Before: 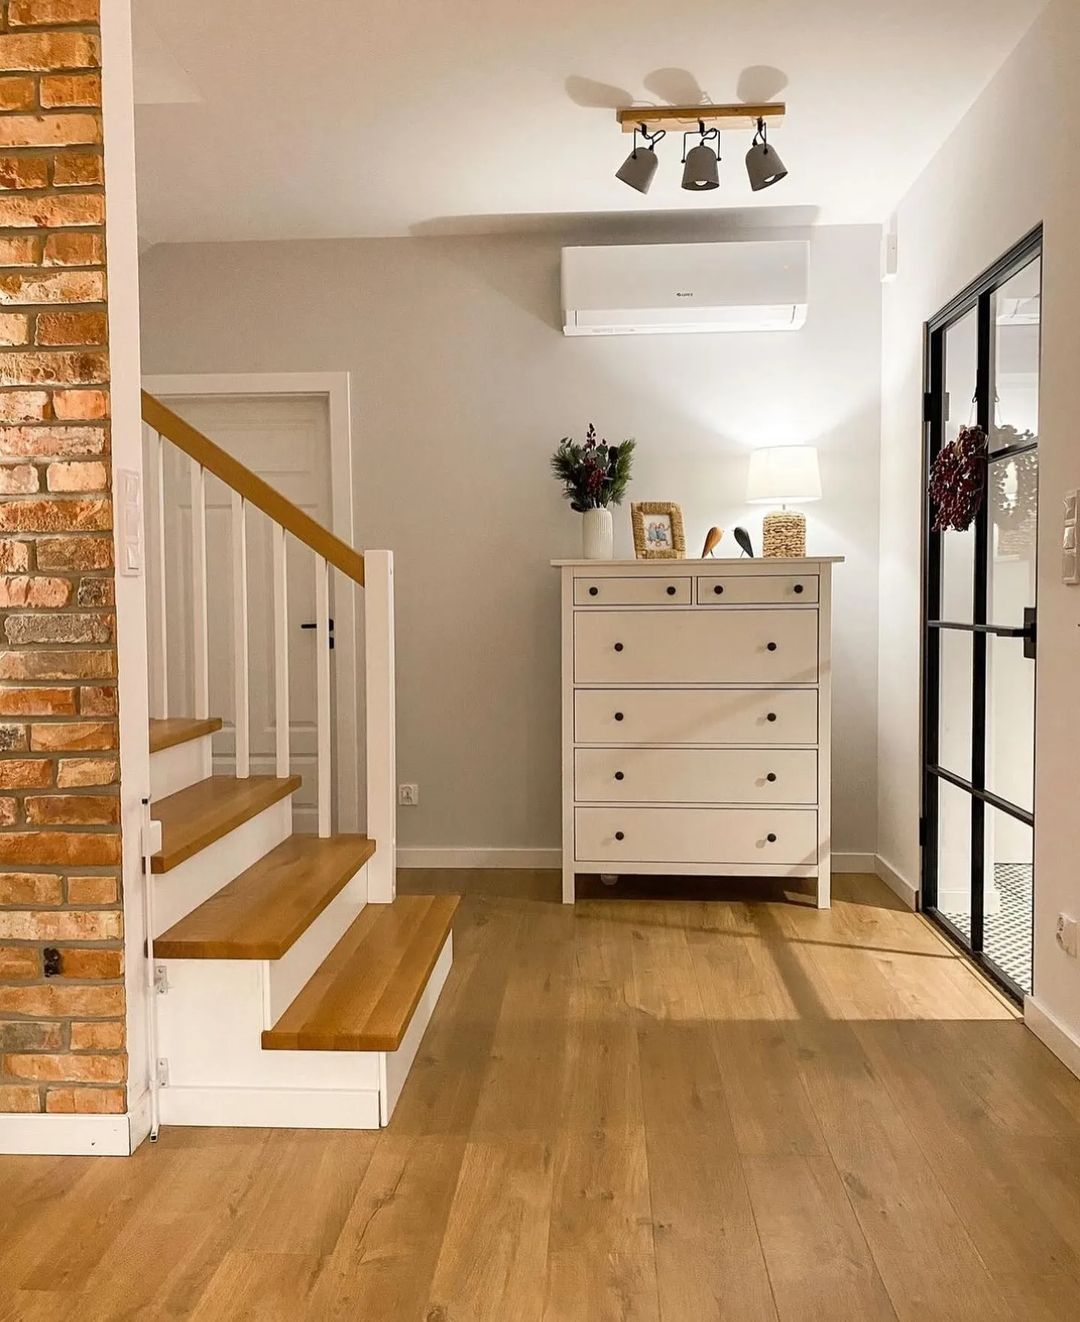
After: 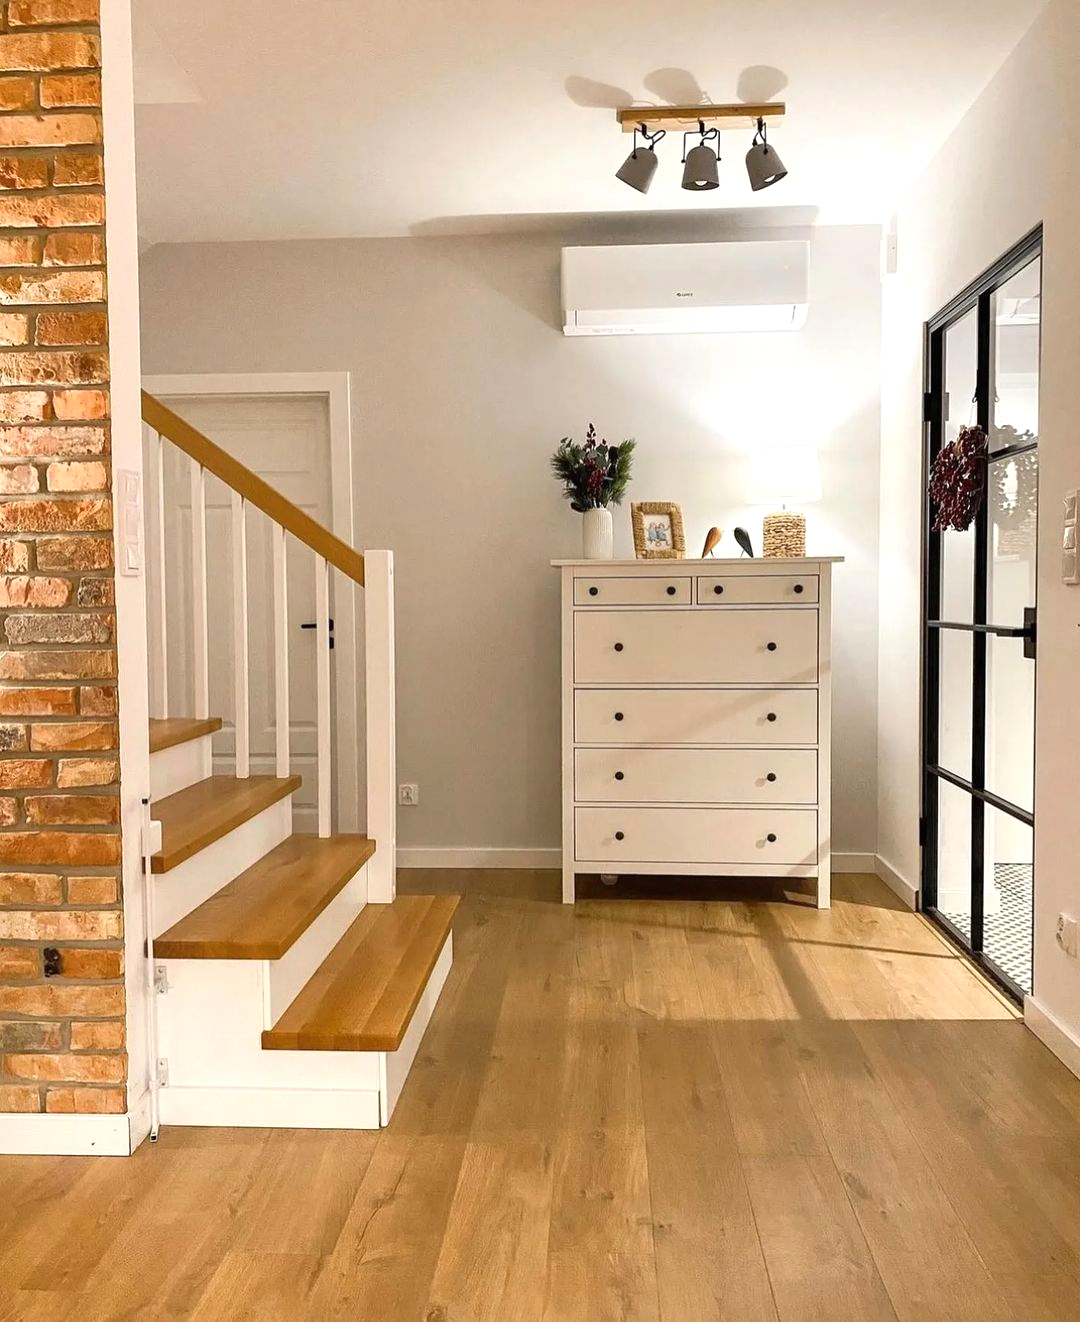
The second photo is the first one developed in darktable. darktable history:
exposure: black level correction 0, exposure 0.3 EV, compensate exposure bias true, compensate highlight preservation false
